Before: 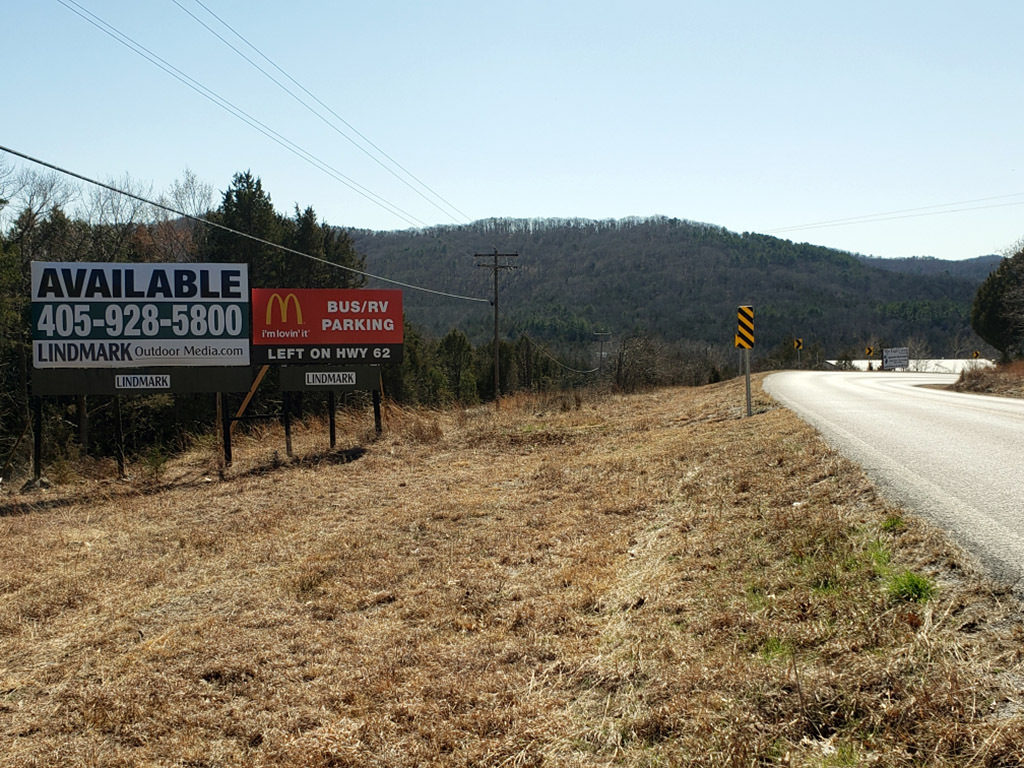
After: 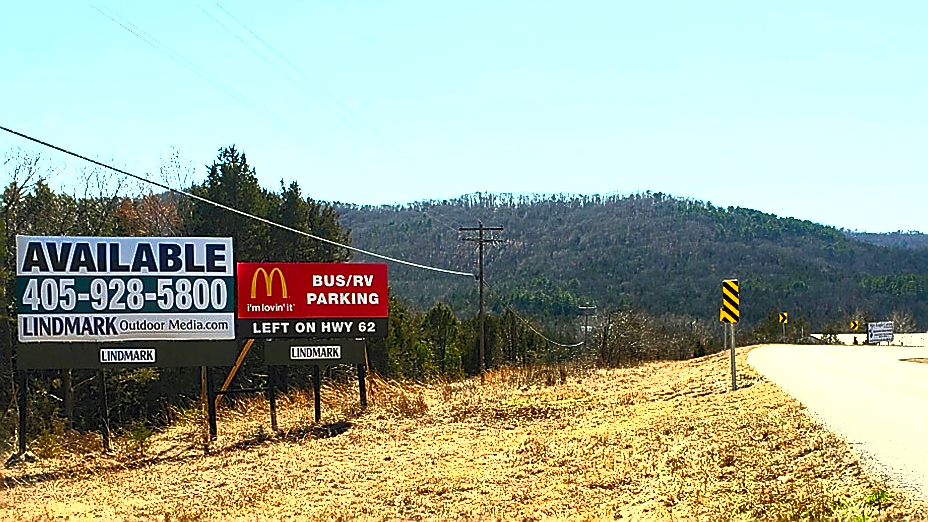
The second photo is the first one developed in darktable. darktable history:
sharpen: radius 1.4, amount 1.25, threshold 0.7
contrast brightness saturation: contrast 1, brightness 1, saturation 1
local contrast: mode bilateral grid, contrast 25, coarseness 60, detail 151%, midtone range 0.2
crop: left 1.509%, top 3.452%, right 7.696%, bottom 28.452%
